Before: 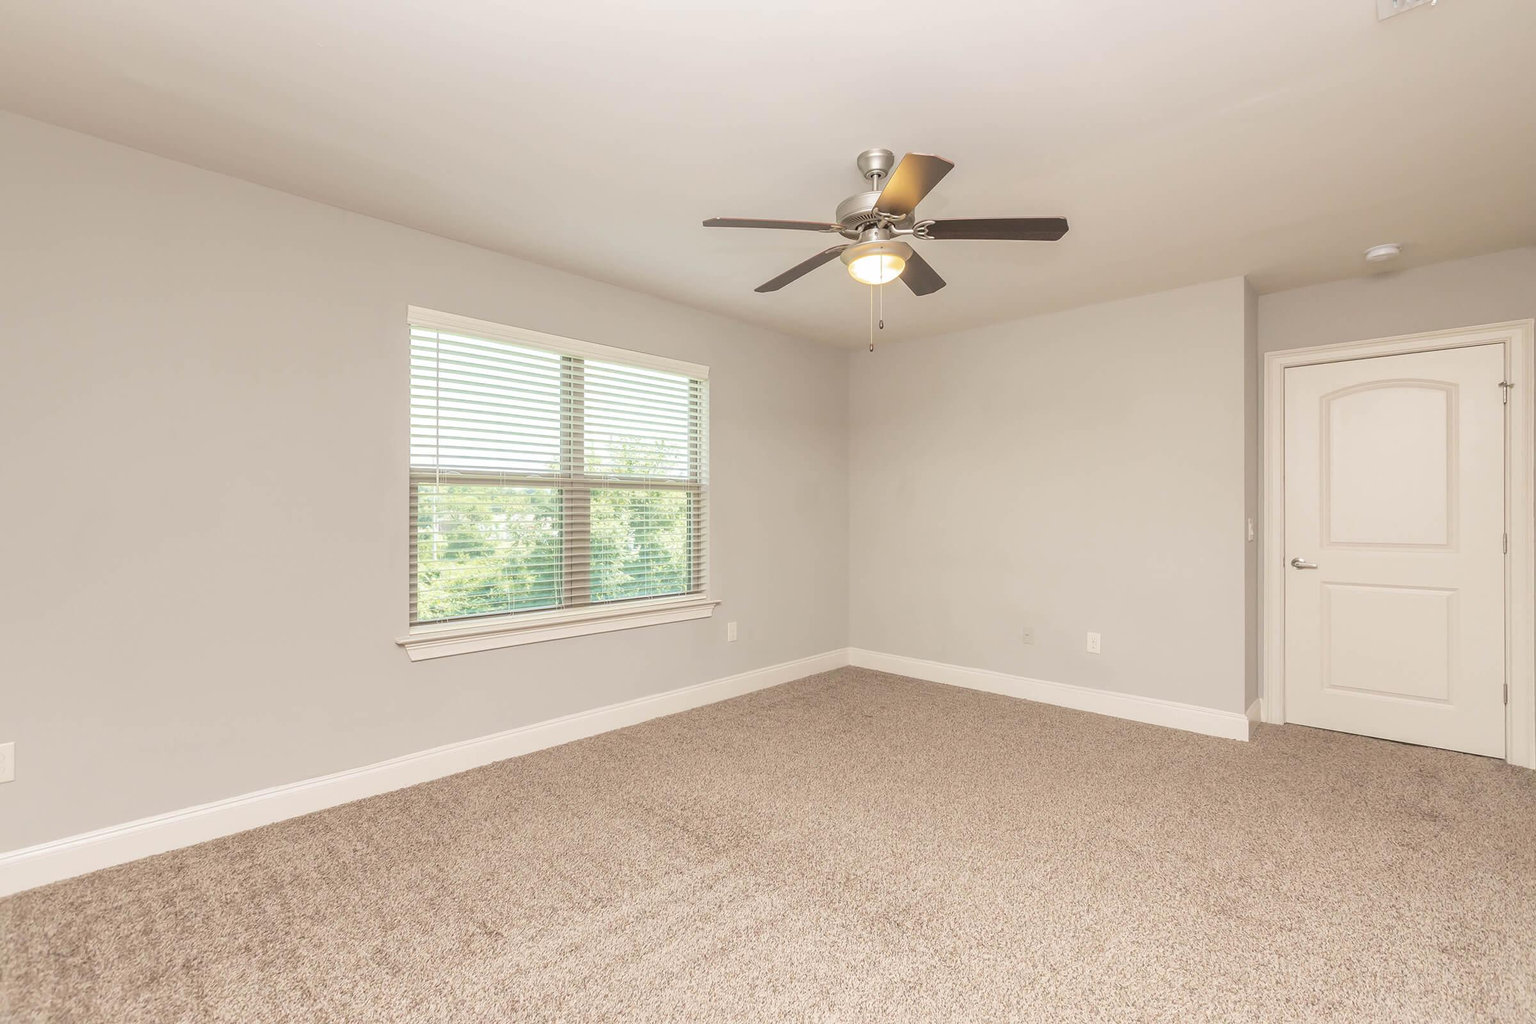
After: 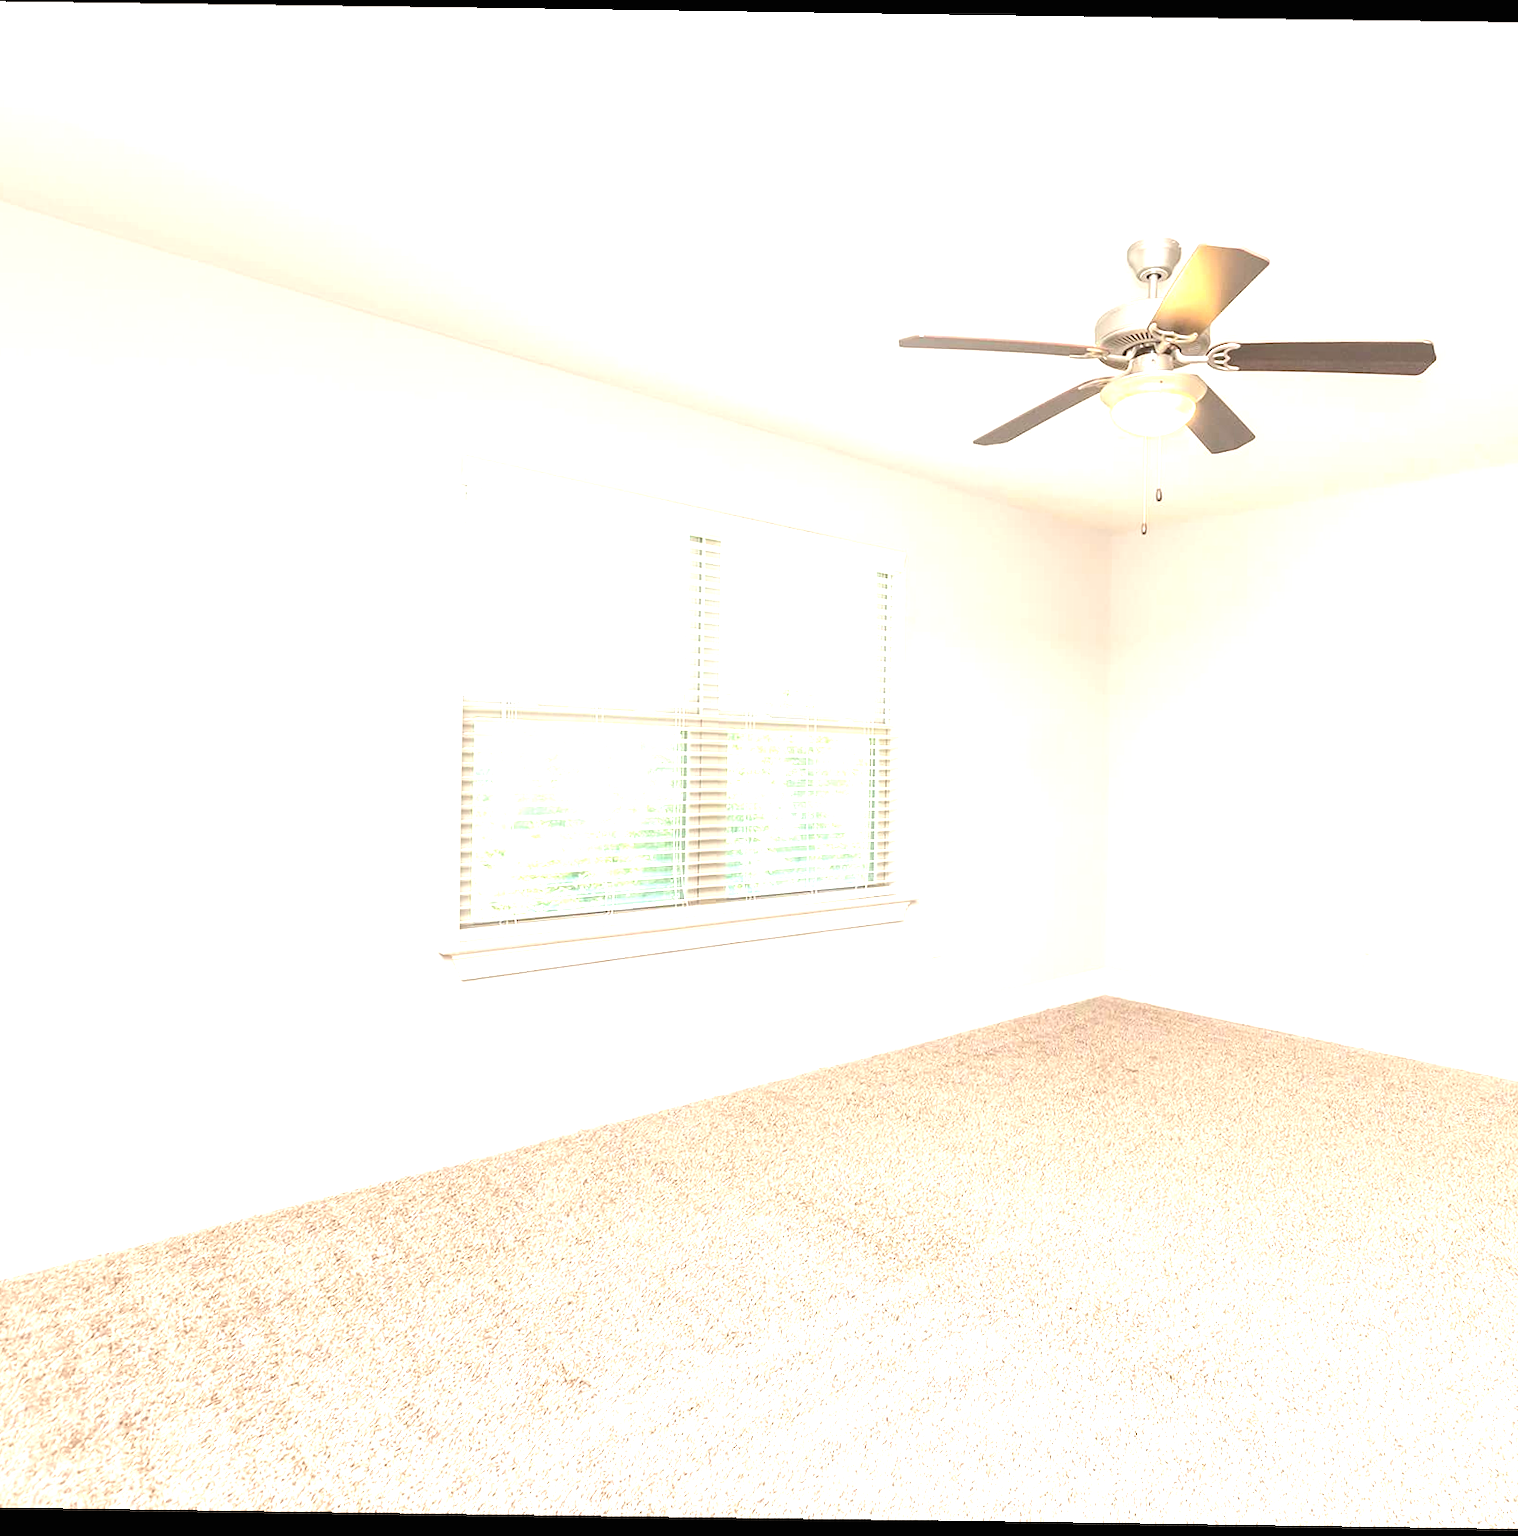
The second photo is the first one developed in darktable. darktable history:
rotate and perspective: rotation 0.8°, automatic cropping off
exposure: black level correction 0, exposure 1.45 EV, compensate exposure bias true, compensate highlight preservation false
crop and rotate: left 6.617%, right 26.717%
